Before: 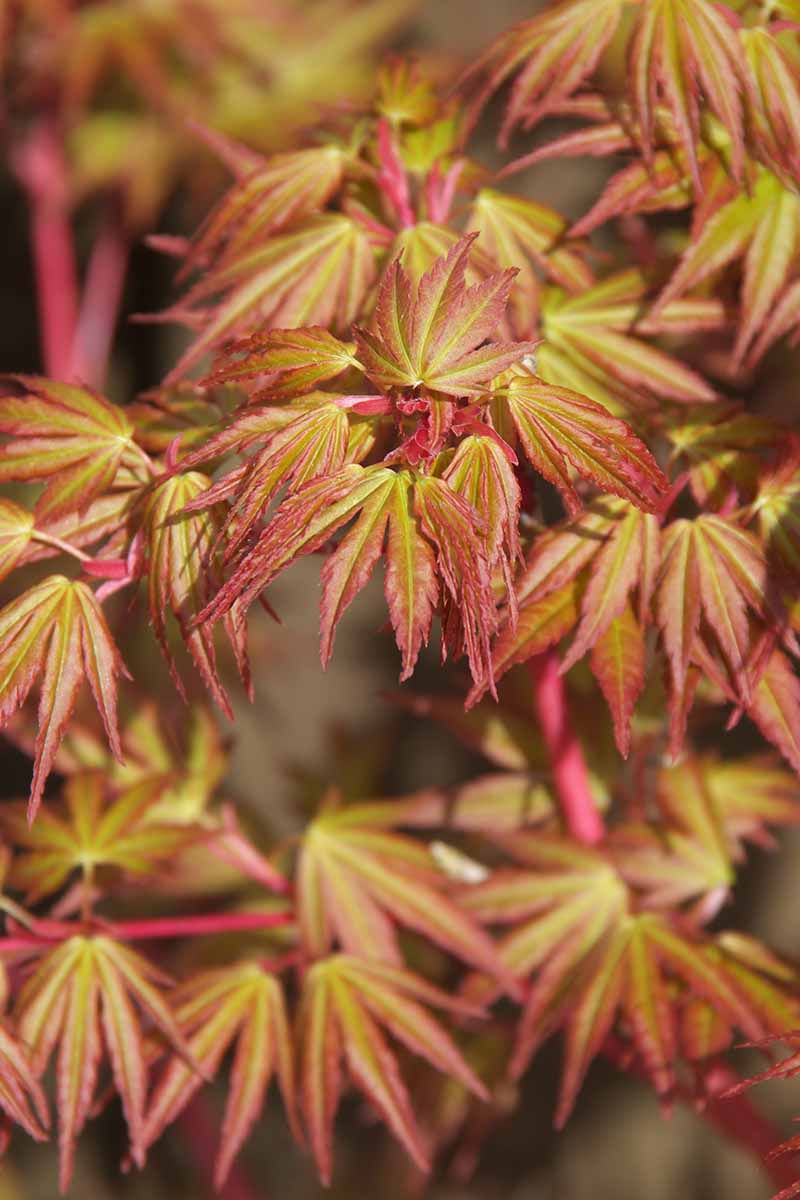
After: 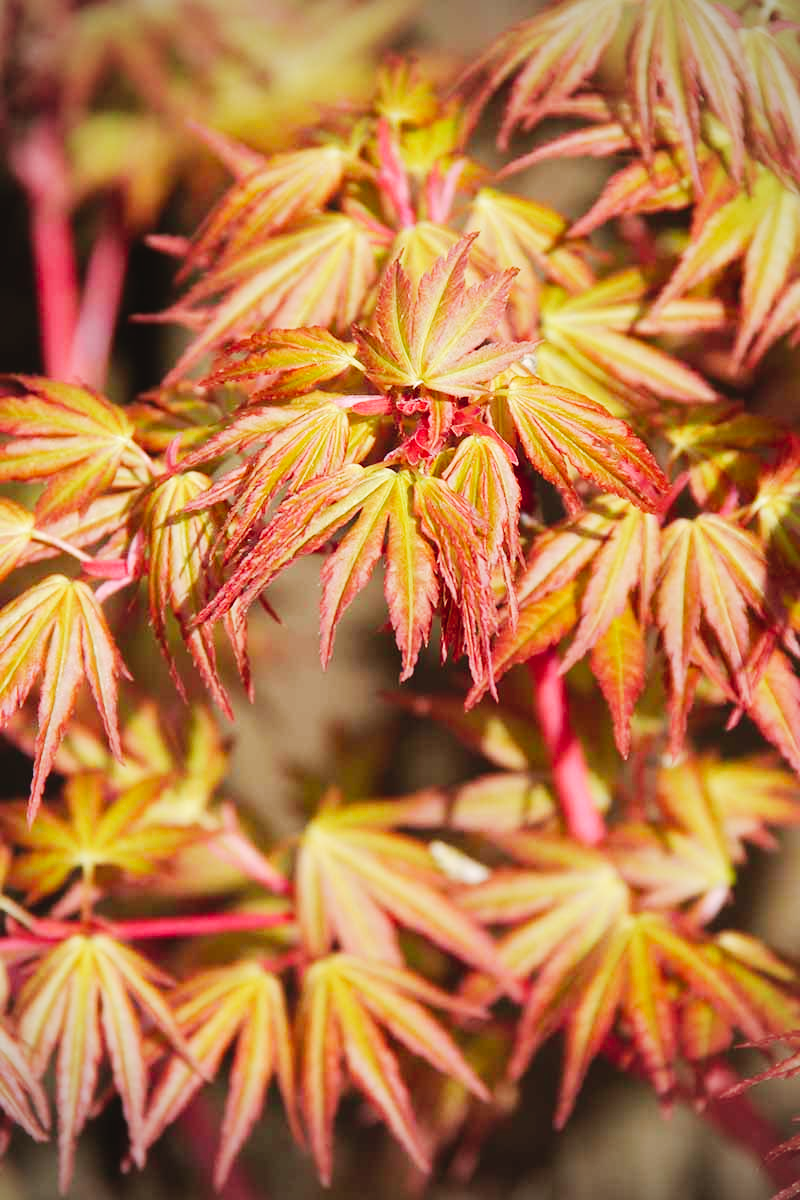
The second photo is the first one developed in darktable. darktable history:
levels: mode automatic, levels [0, 0.498, 1]
tone curve: curves: ch0 [(0, 0.022) (0.114, 0.083) (0.281, 0.315) (0.447, 0.557) (0.588, 0.711) (0.786, 0.839) (0.999, 0.949)]; ch1 [(0, 0) (0.389, 0.352) (0.458, 0.433) (0.486, 0.474) (0.509, 0.505) (0.535, 0.53) (0.555, 0.557) (0.586, 0.622) (0.677, 0.724) (1, 1)]; ch2 [(0, 0) (0.369, 0.388) (0.449, 0.431) (0.501, 0.5) (0.528, 0.52) (0.561, 0.59) (0.697, 0.721) (1, 1)], preserve colors none
vignetting: on, module defaults
